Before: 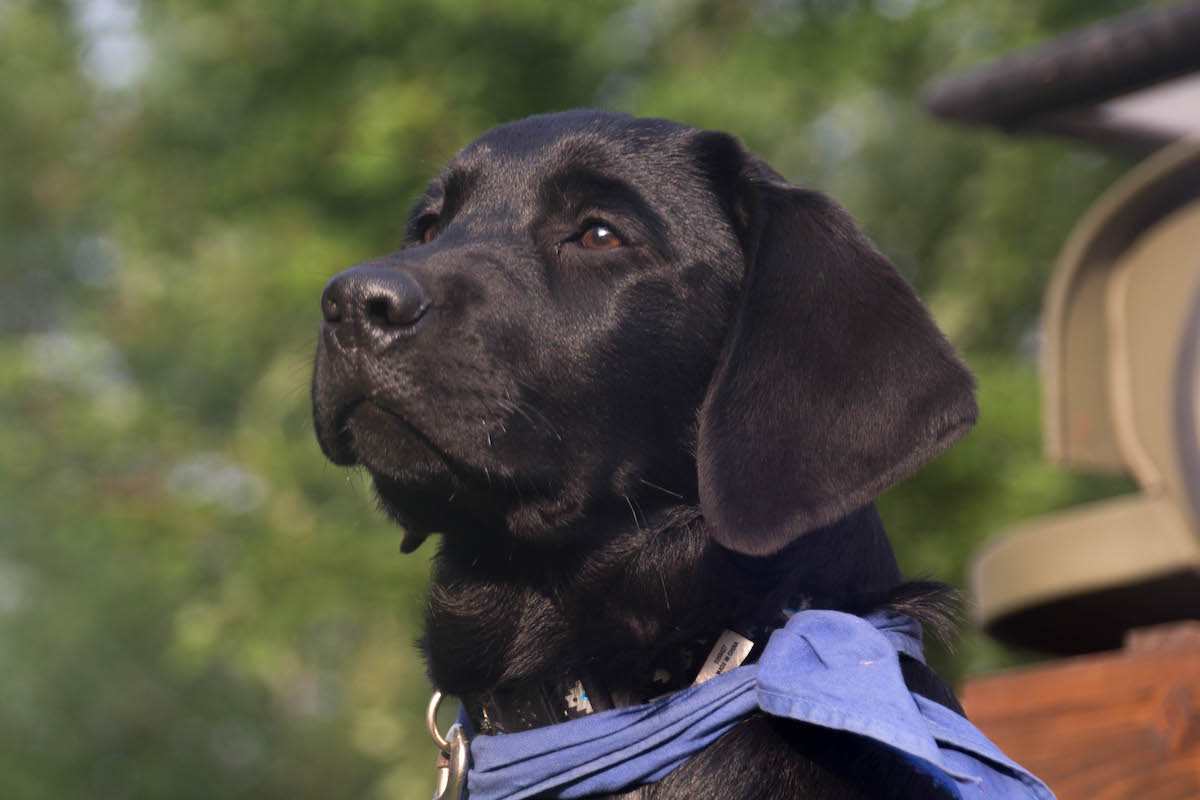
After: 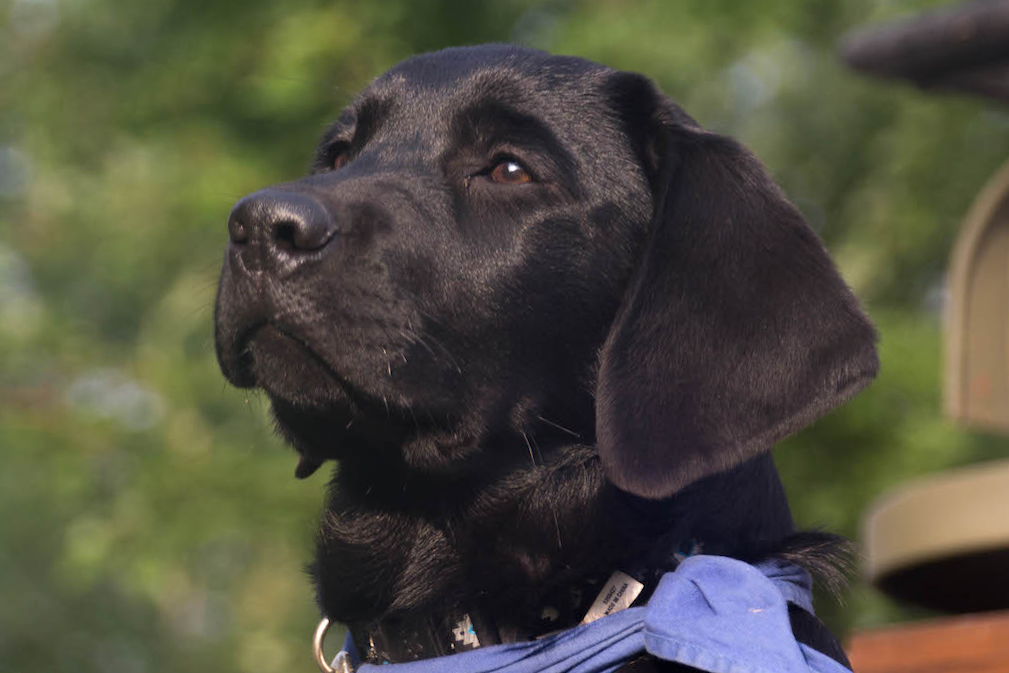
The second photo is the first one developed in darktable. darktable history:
crop and rotate: angle -2.83°, left 5.15%, top 5.156%, right 4.598%, bottom 4.457%
